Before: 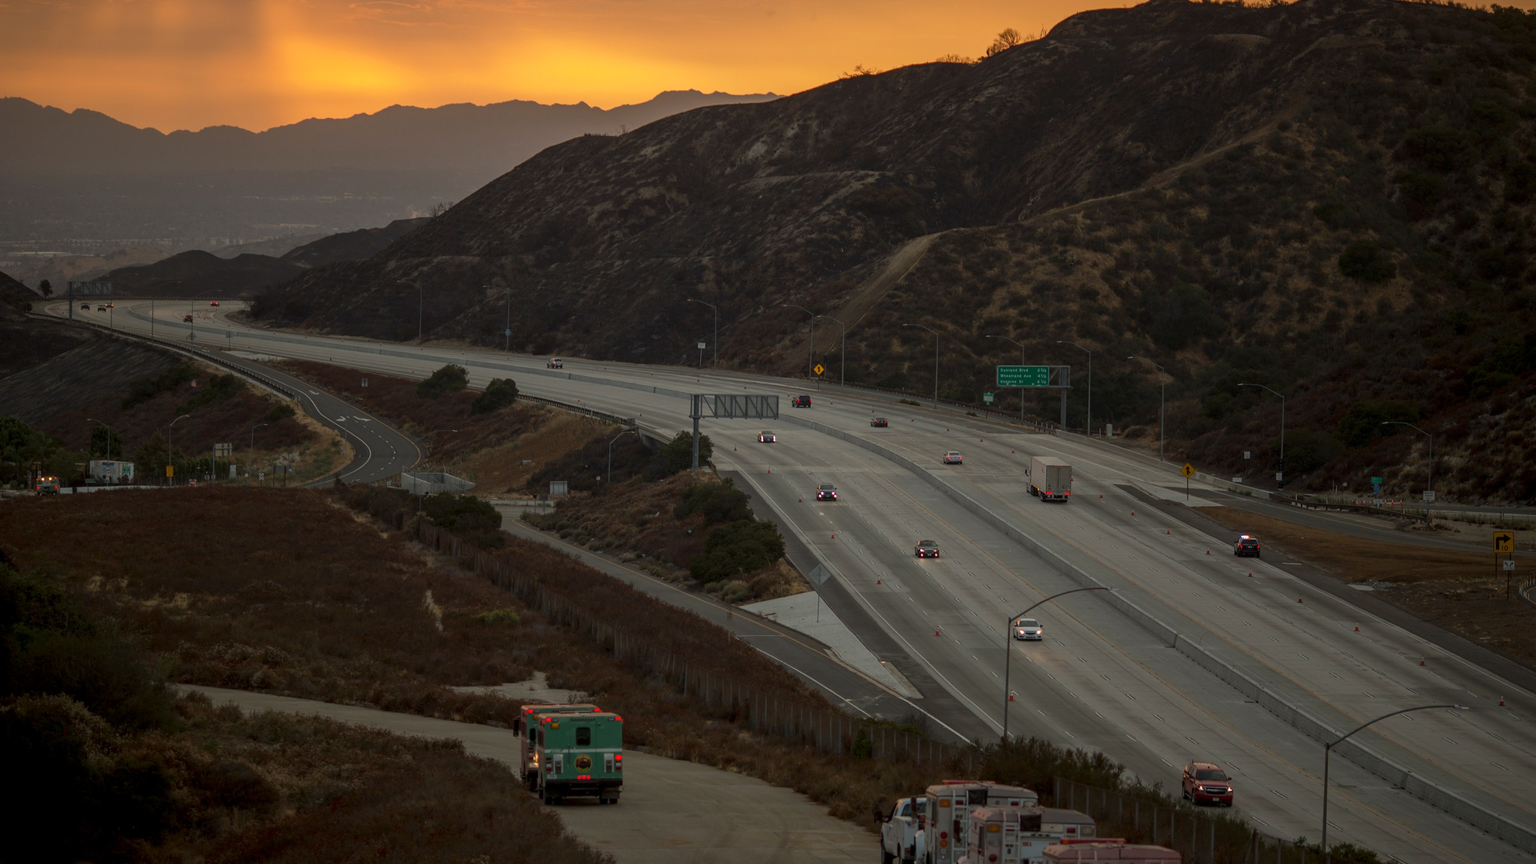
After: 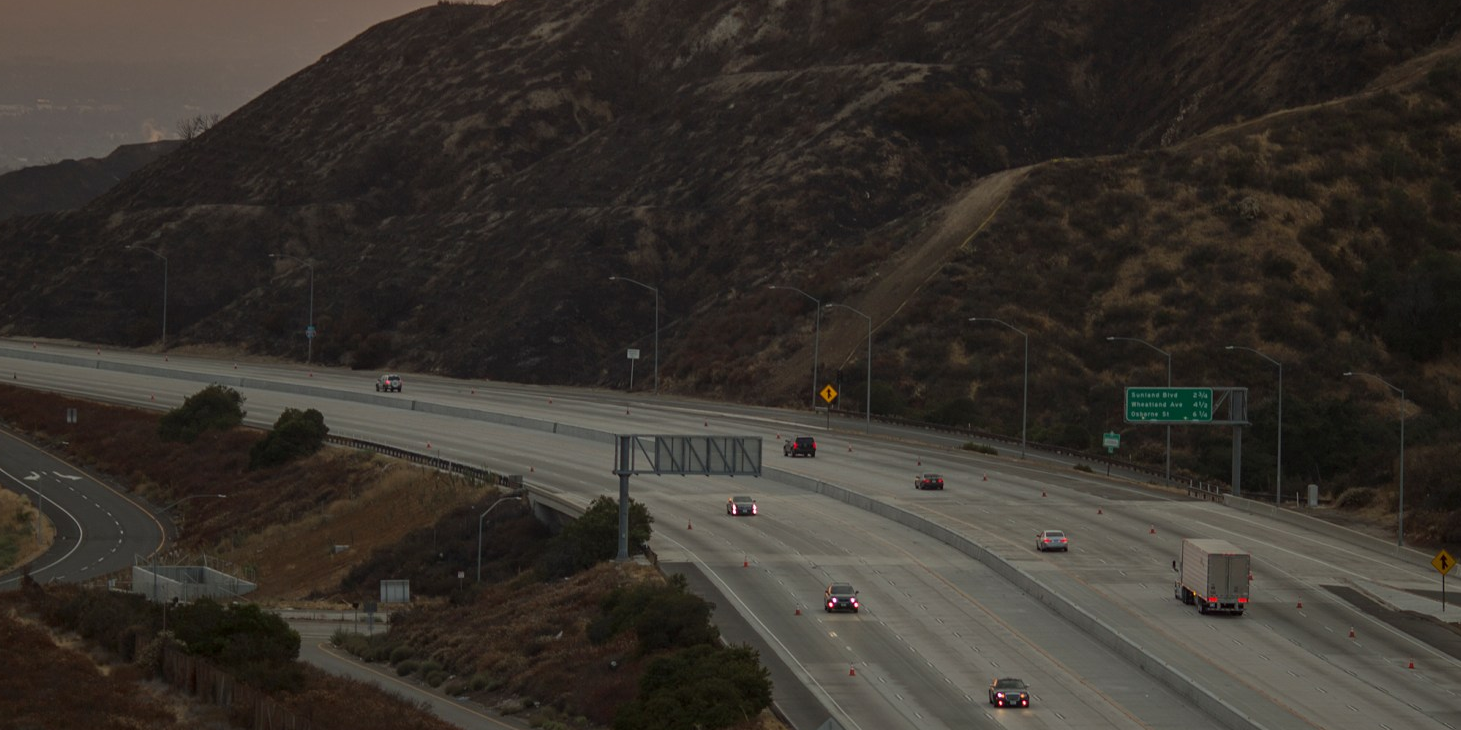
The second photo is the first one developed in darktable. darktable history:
crop: left 20.948%, top 15.477%, right 21.964%, bottom 33.821%
